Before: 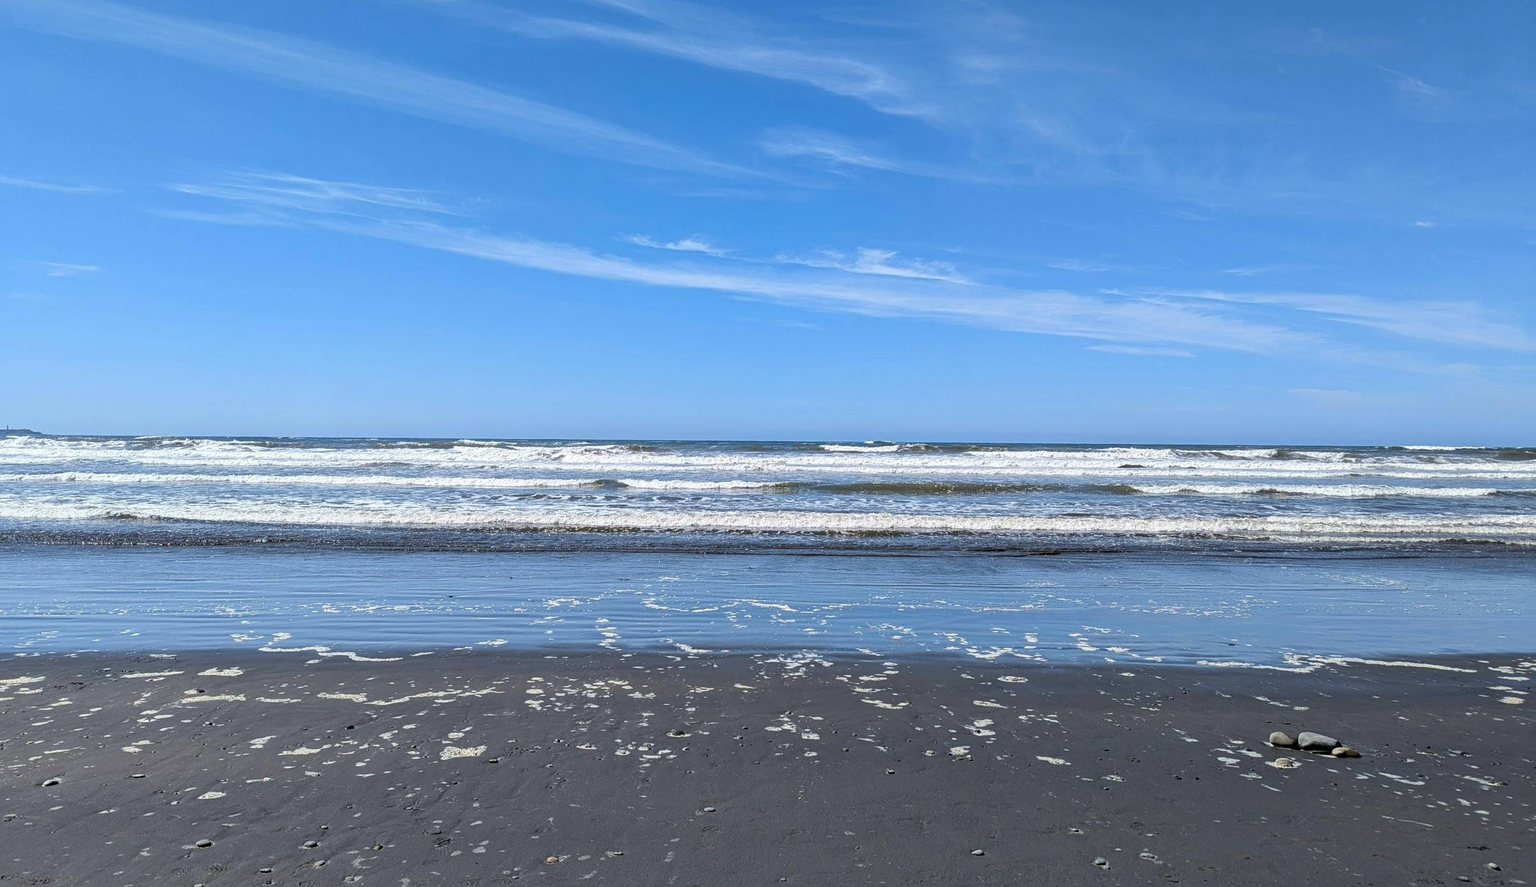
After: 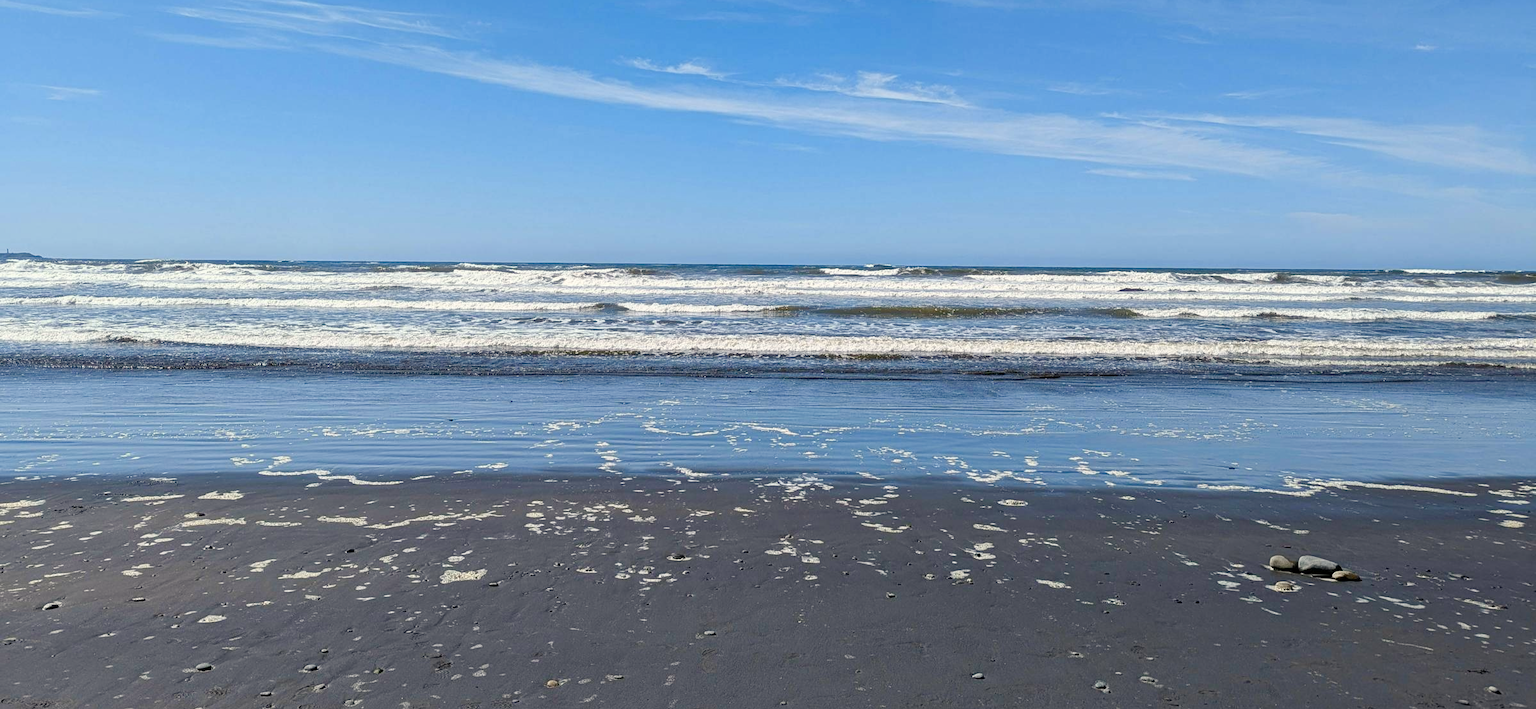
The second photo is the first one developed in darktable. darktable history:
color balance rgb: highlights gain › chroma 3.037%, highlights gain › hue 78.74°, perceptual saturation grading › global saturation 20%, perceptual saturation grading › highlights -49.356%, perceptual saturation grading › shadows 25.124%, global vibrance 20%
crop and rotate: top 19.927%
